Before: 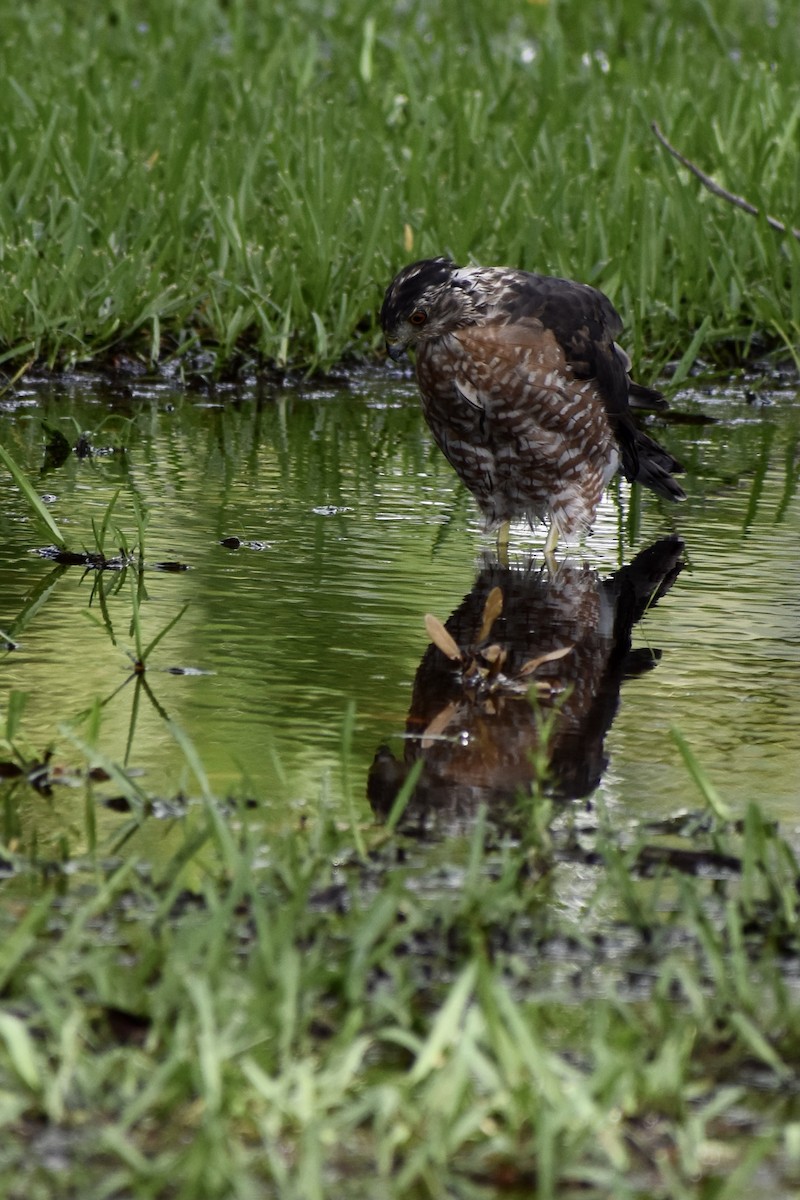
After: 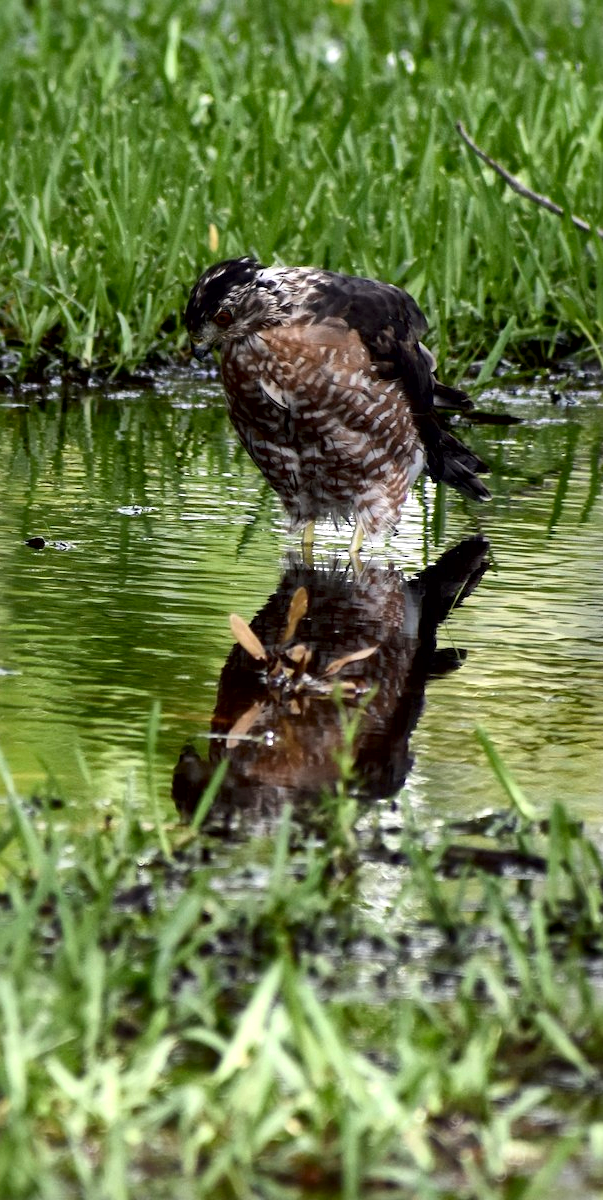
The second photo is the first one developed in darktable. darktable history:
exposure: black level correction 0.001, exposure 0.499 EV, compensate exposure bias true, compensate highlight preservation false
crop and rotate: left 24.547%
local contrast: mode bilateral grid, contrast 20, coarseness 50, detail 179%, midtone range 0.2
tone curve: curves: ch0 [(0, 0) (0.003, 0.003) (0.011, 0.011) (0.025, 0.025) (0.044, 0.044) (0.069, 0.069) (0.1, 0.099) (0.136, 0.135) (0.177, 0.177) (0.224, 0.224) (0.277, 0.276) (0.335, 0.334) (0.399, 0.398) (0.468, 0.467) (0.543, 0.547) (0.623, 0.626) (0.709, 0.712) (0.801, 0.802) (0.898, 0.898) (1, 1)], color space Lab, independent channels, preserve colors none
